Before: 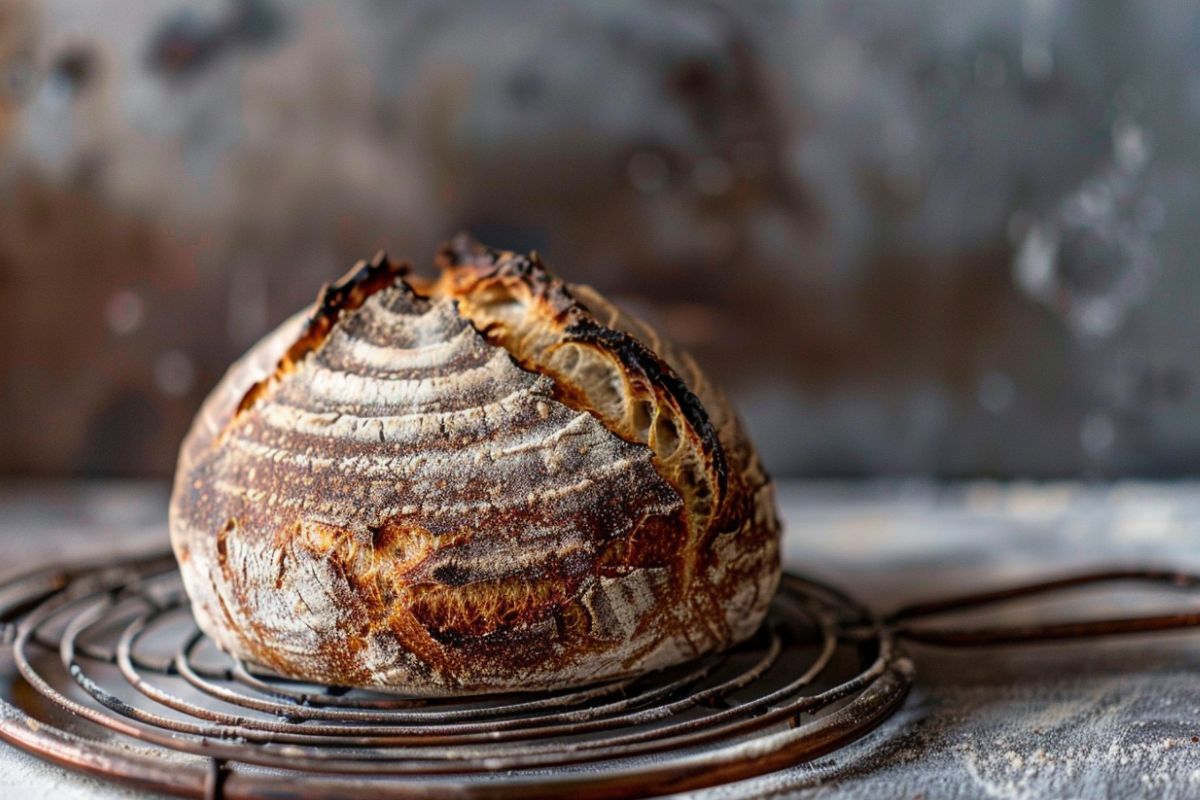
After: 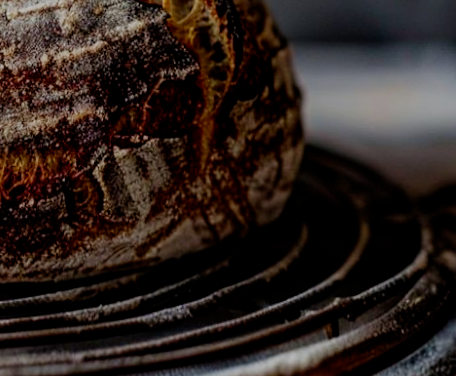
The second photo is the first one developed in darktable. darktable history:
crop: left 35.976%, top 45.819%, right 18.162%, bottom 5.807%
rotate and perspective: rotation 0.72°, lens shift (vertical) -0.352, lens shift (horizontal) -0.051, crop left 0.152, crop right 0.859, crop top 0.019, crop bottom 0.964
filmic rgb: middle gray luminance 29%, black relative exposure -10.3 EV, white relative exposure 5.5 EV, threshold 6 EV, target black luminance 0%, hardness 3.95, latitude 2.04%, contrast 1.132, highlights saturation mix 5%, shadows ↔ highlights balance 15.11%, preserve chrominance no, color science v3 (2019), use custom middle-gray values true, iterations of high-quality reconstruction 0, enable highlight reconstruction true
